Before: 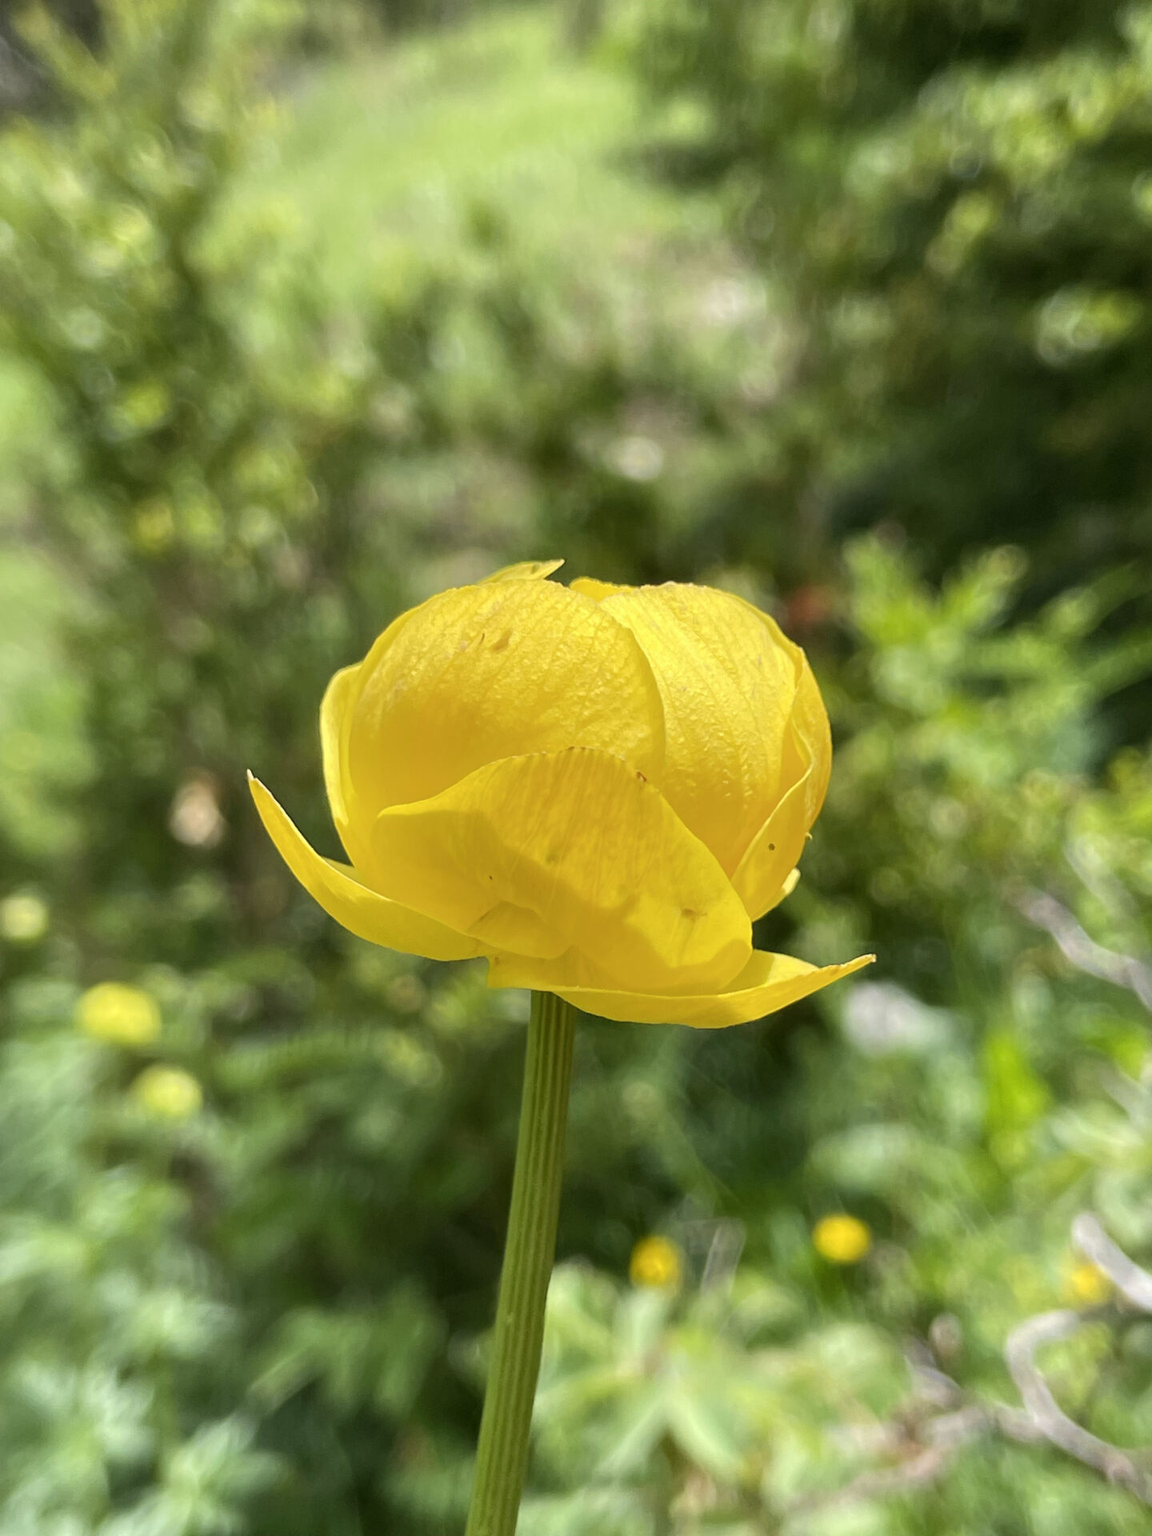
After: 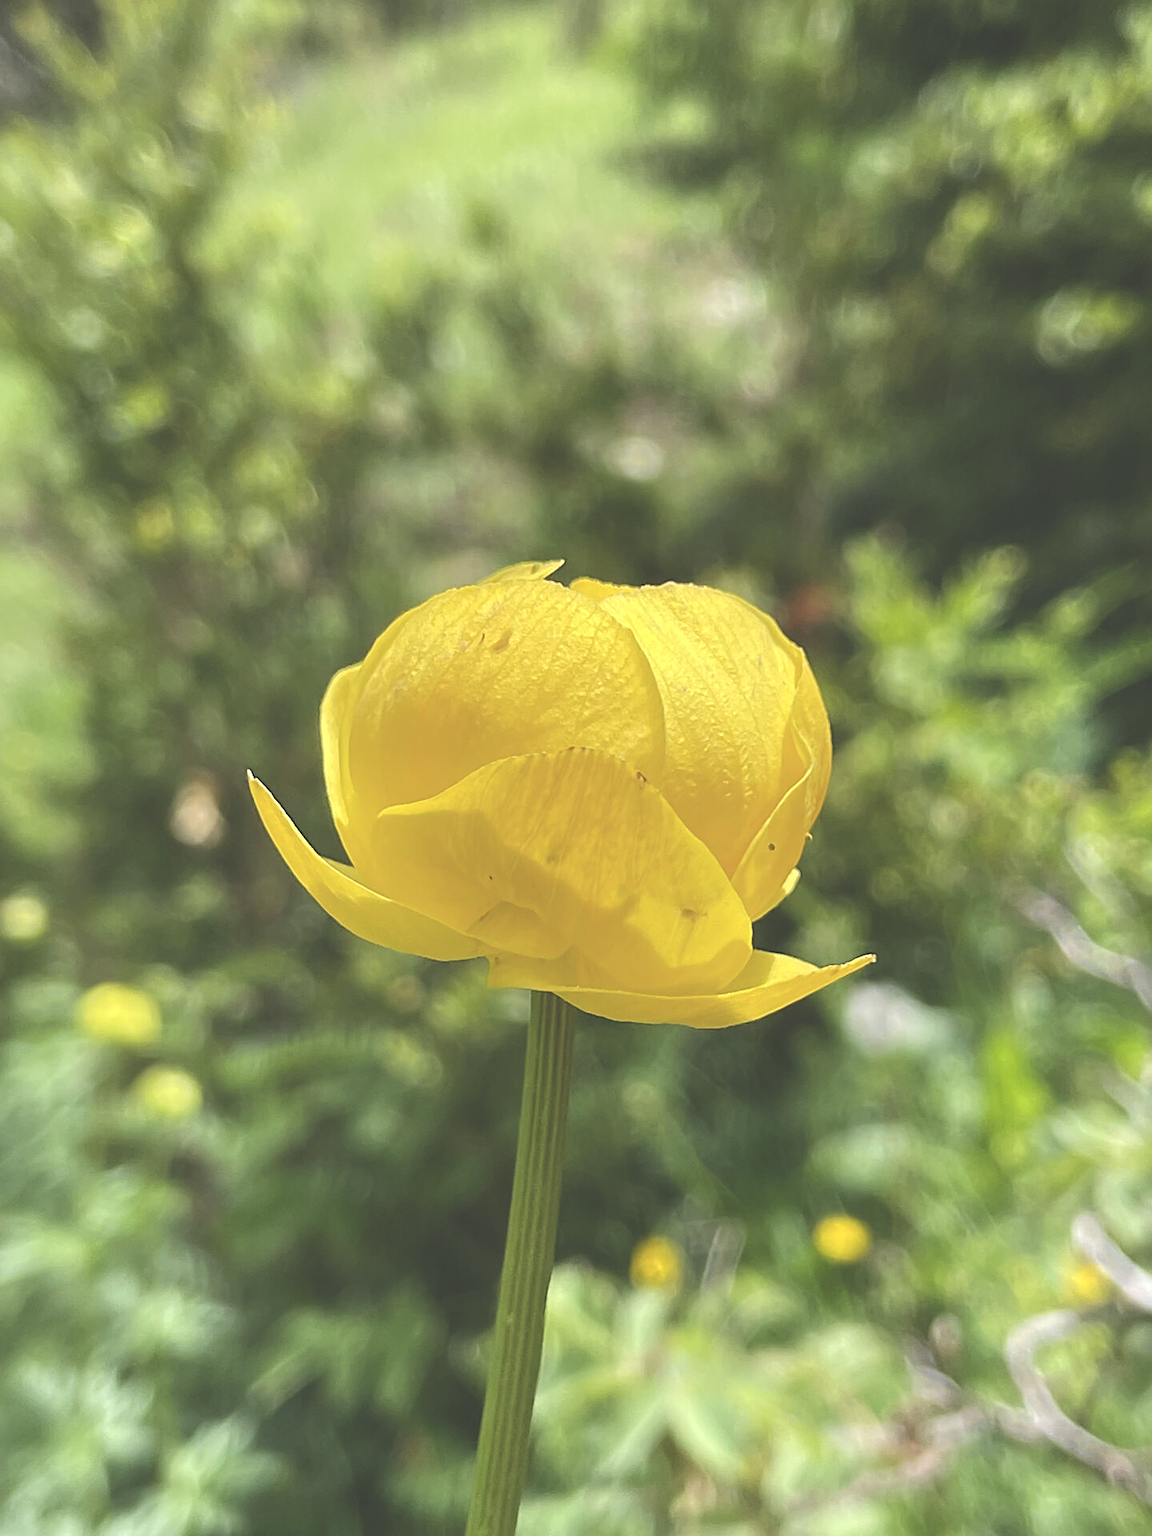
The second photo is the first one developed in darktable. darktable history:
exposure: black level correction -0.04, exposure 0.064 EV, compensate exposure bias true, compensate highlight preservation false
sharpen: amount 0.602
